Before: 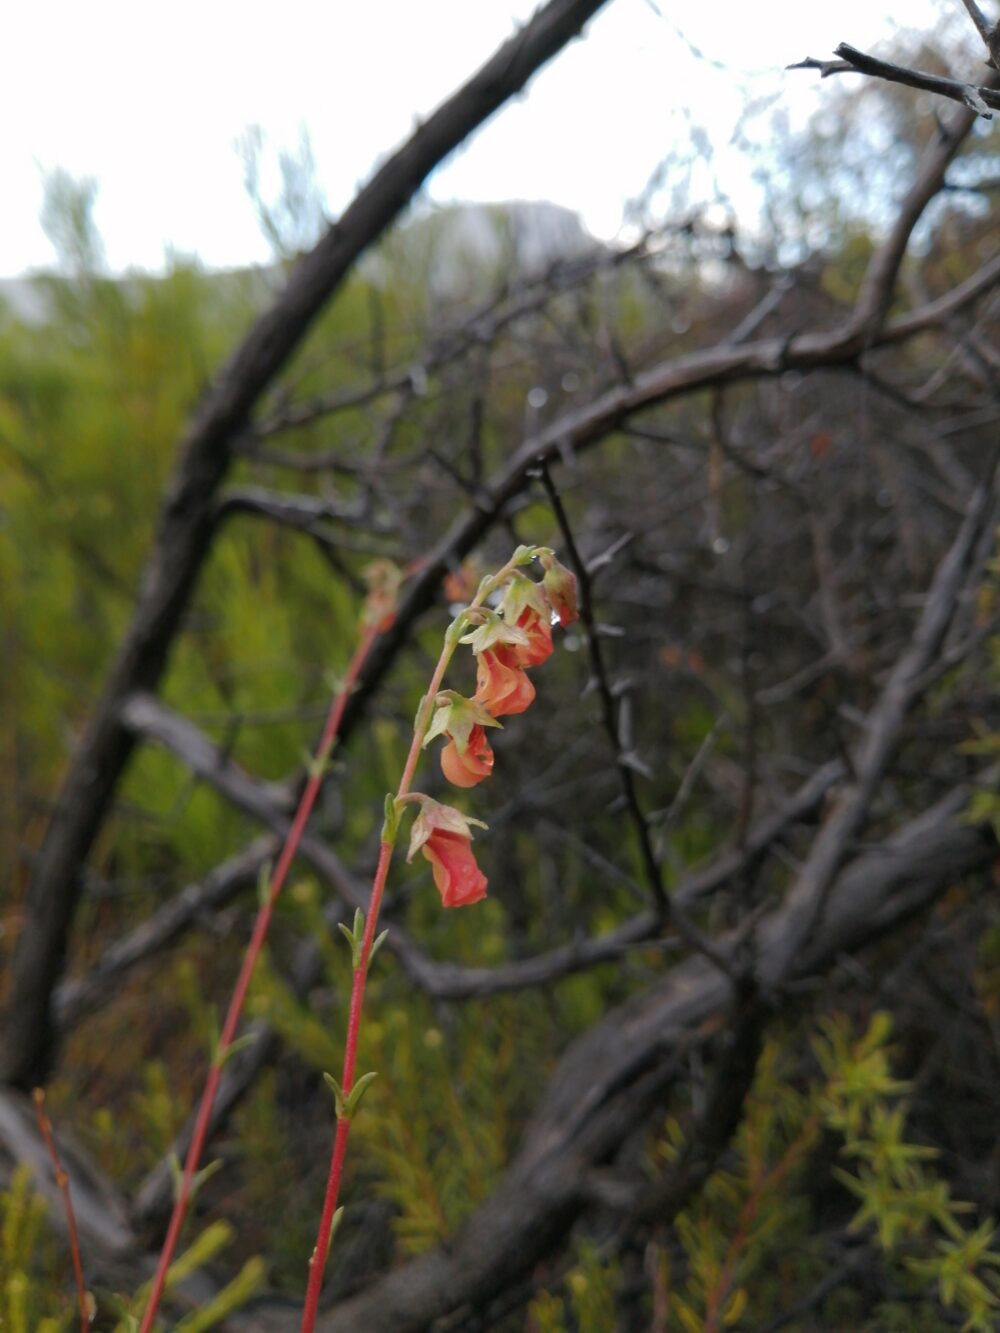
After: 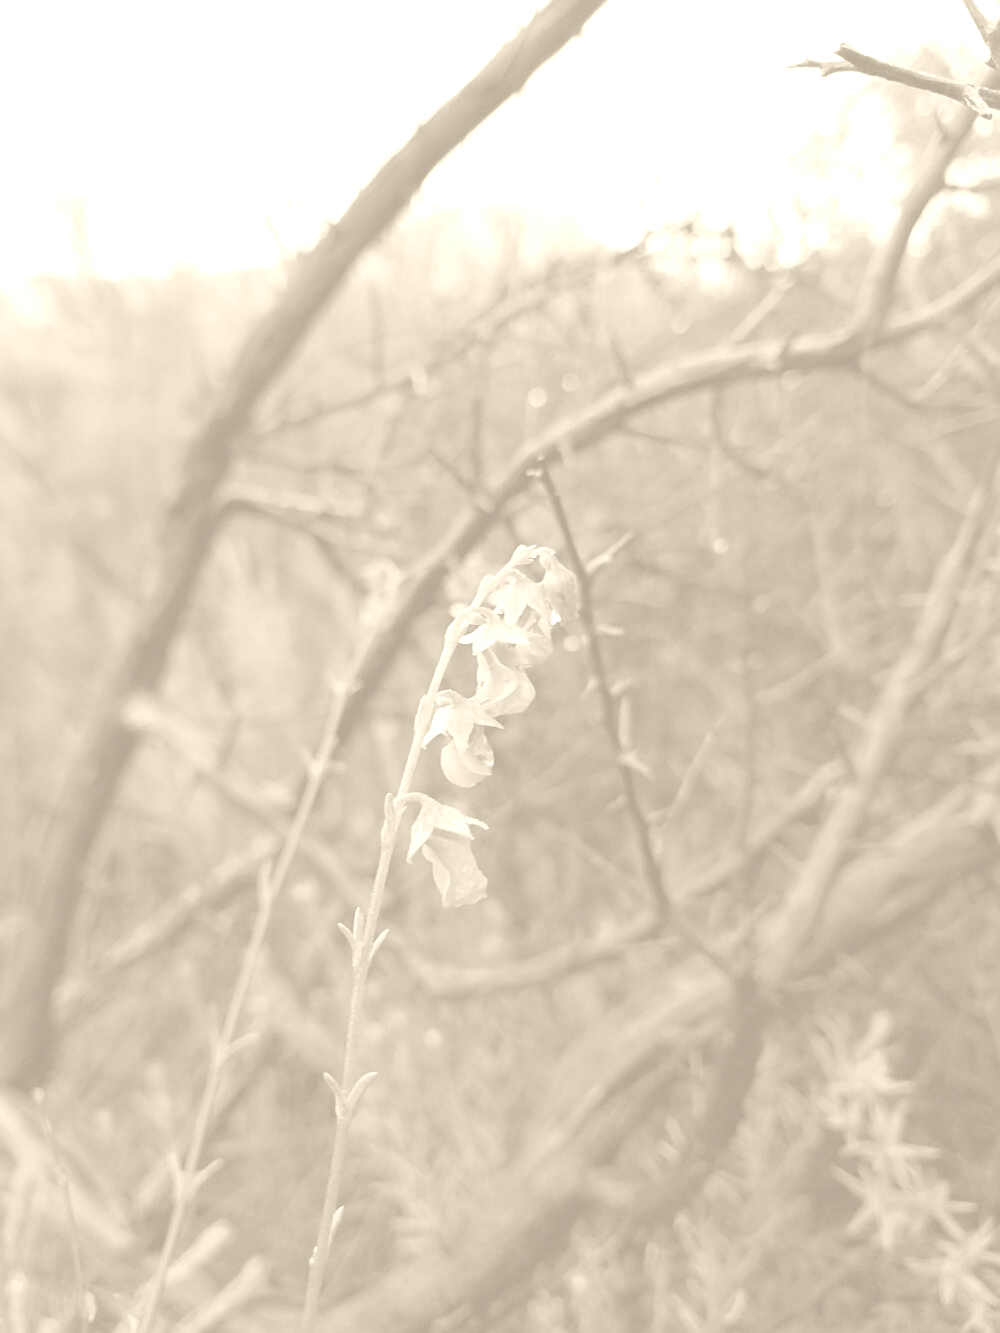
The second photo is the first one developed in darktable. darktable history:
colorize: hue 36°, saturation 71%, lightness 80.79%
sharpen: on, module defaults
